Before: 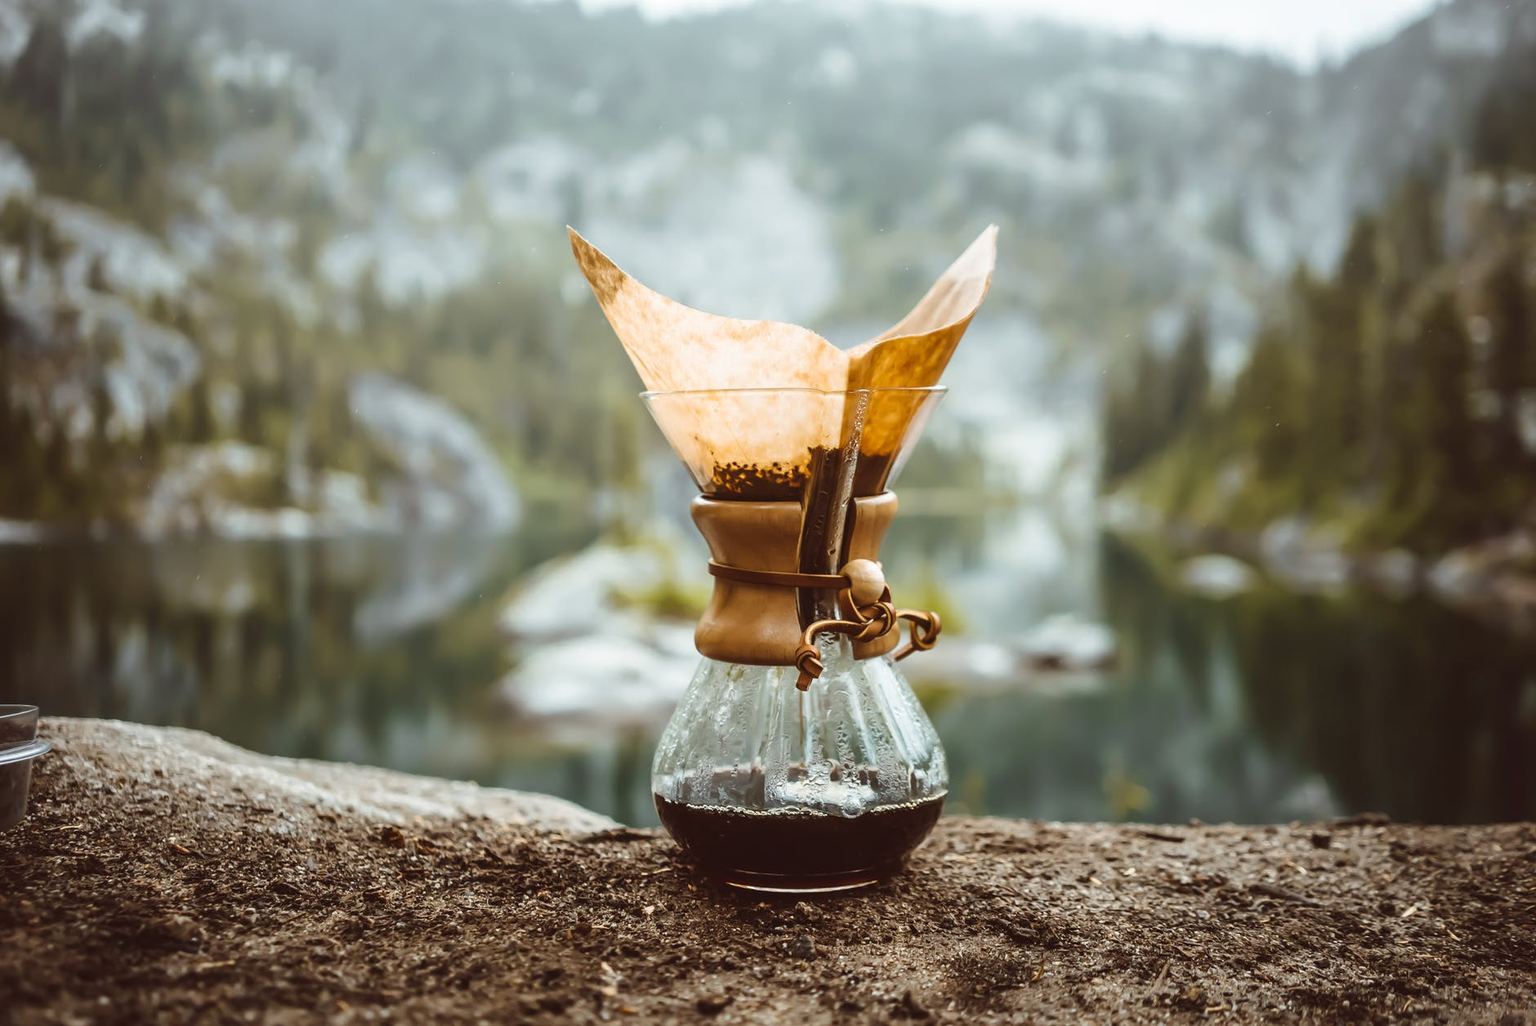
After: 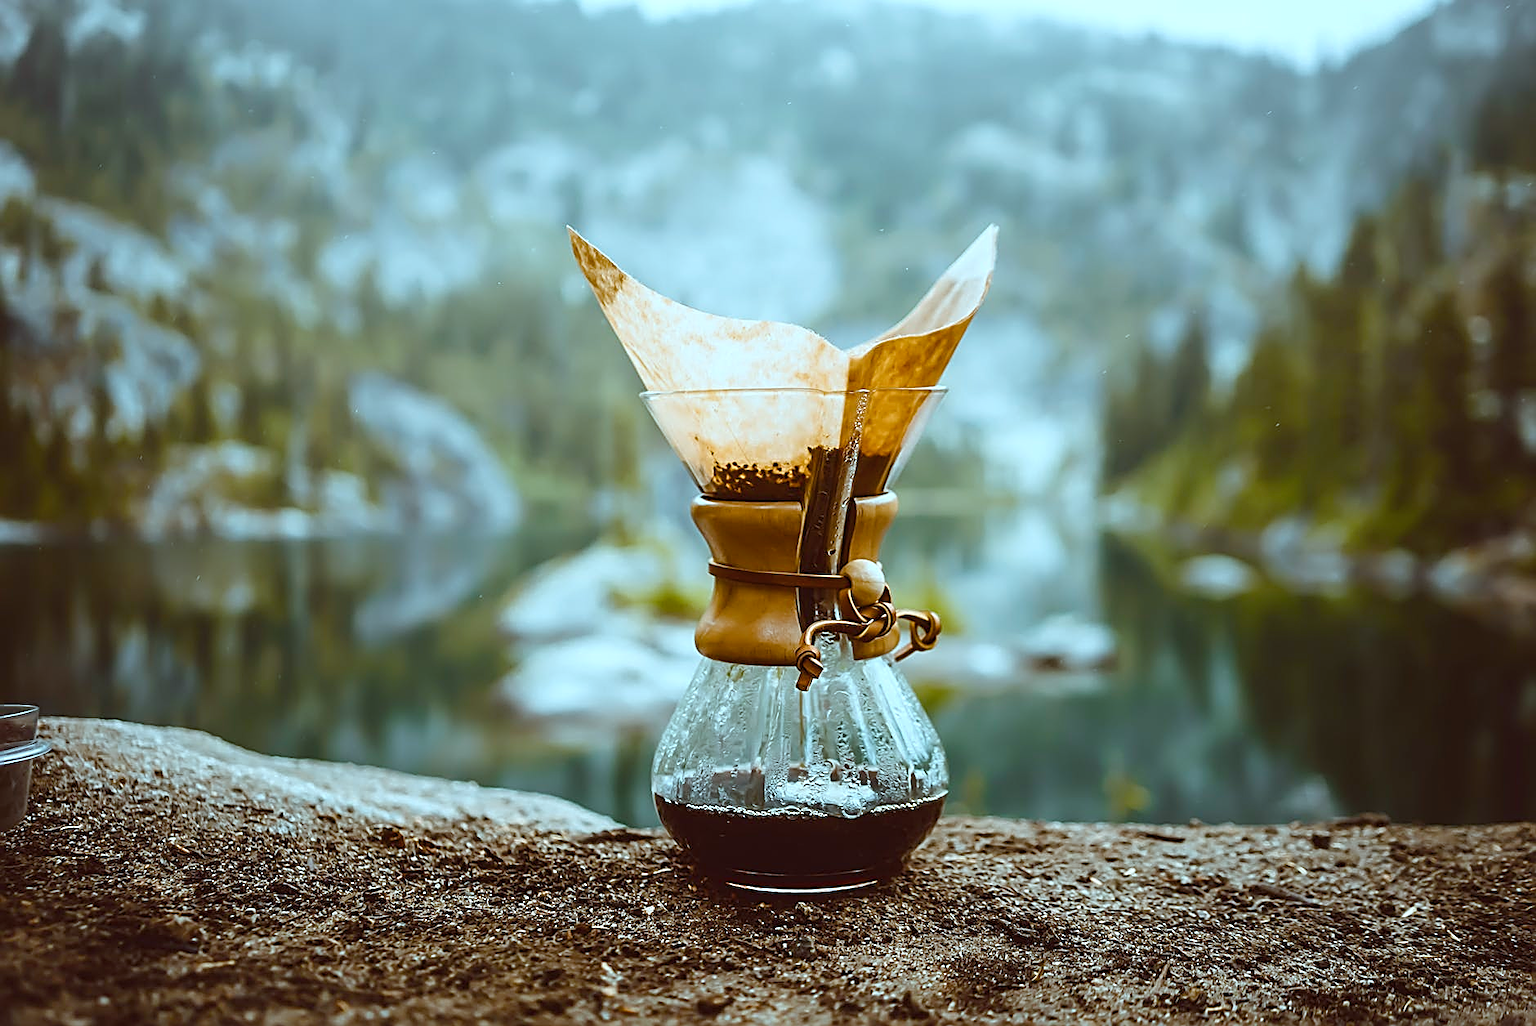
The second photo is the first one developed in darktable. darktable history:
color correction: highlights a* -11.77, highlights b* -15.08
color balance rgb: perceptual saturation grading › global saturation 27.37%, perceptual saturation grading › highlights -28.46%, perceptual saturation grading › mid-tones 15.336%, perceptual saturation grading › shadows 33.441%
sharpen: amount 0.989
